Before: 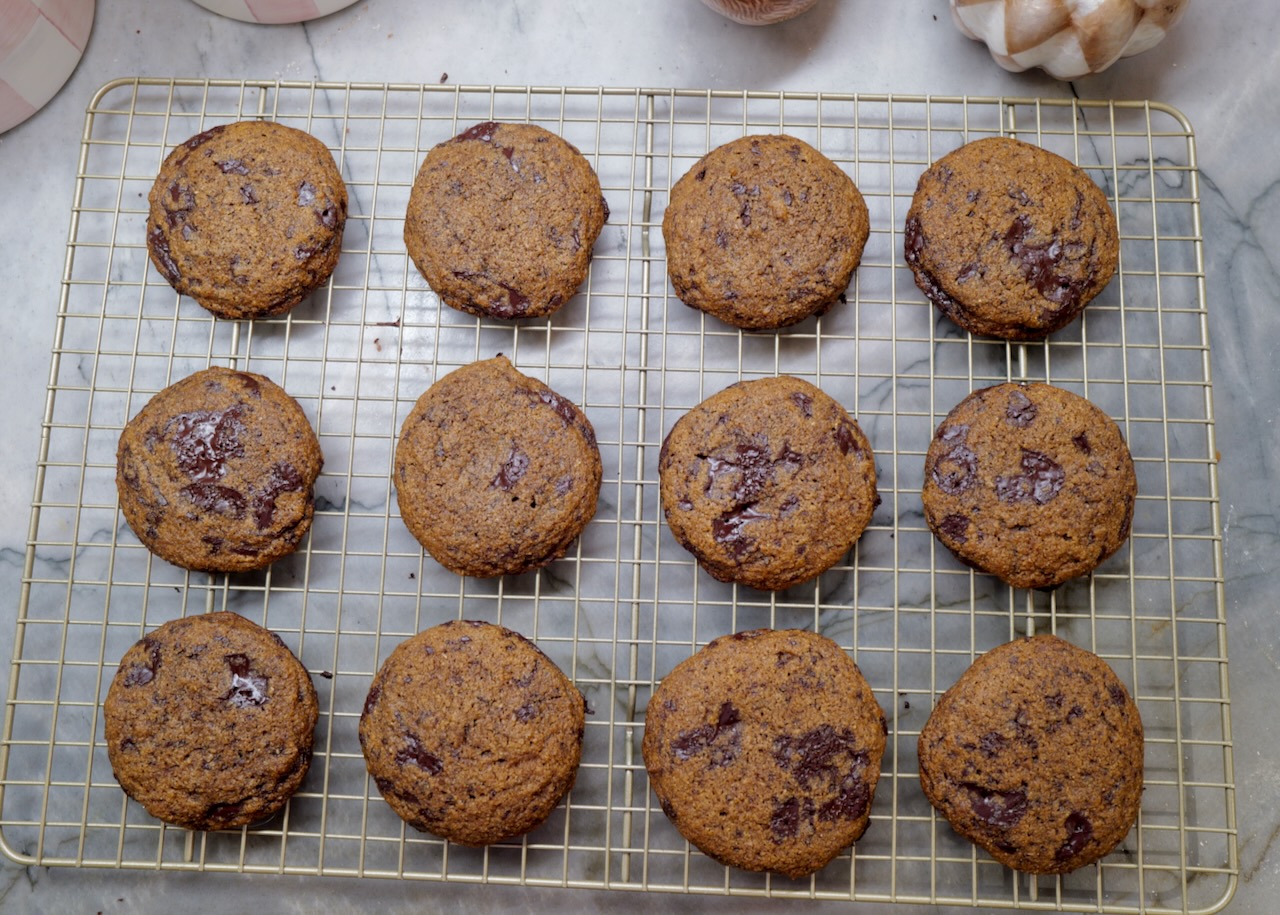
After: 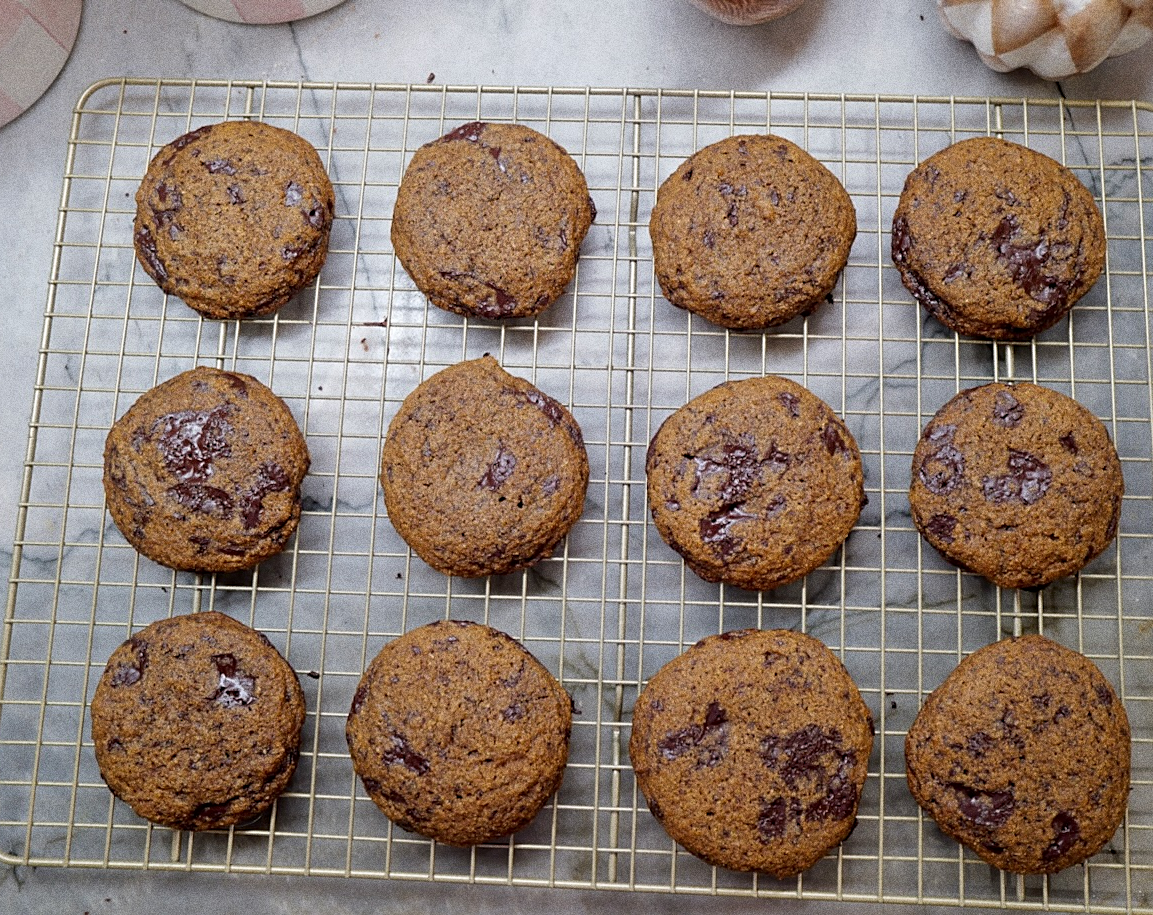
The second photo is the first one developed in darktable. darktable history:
sharpen: on, module defaults
grain: coarseness 0.09 ISO, strength 40%
crop and rotate: left 1.088%, right 8.807%
